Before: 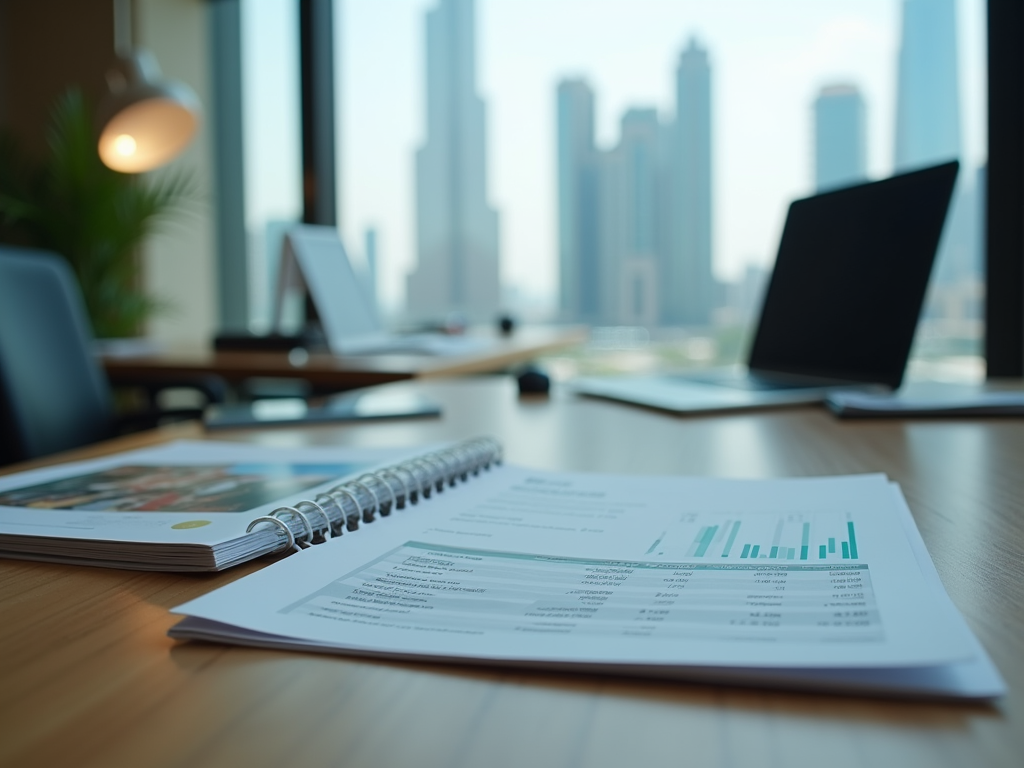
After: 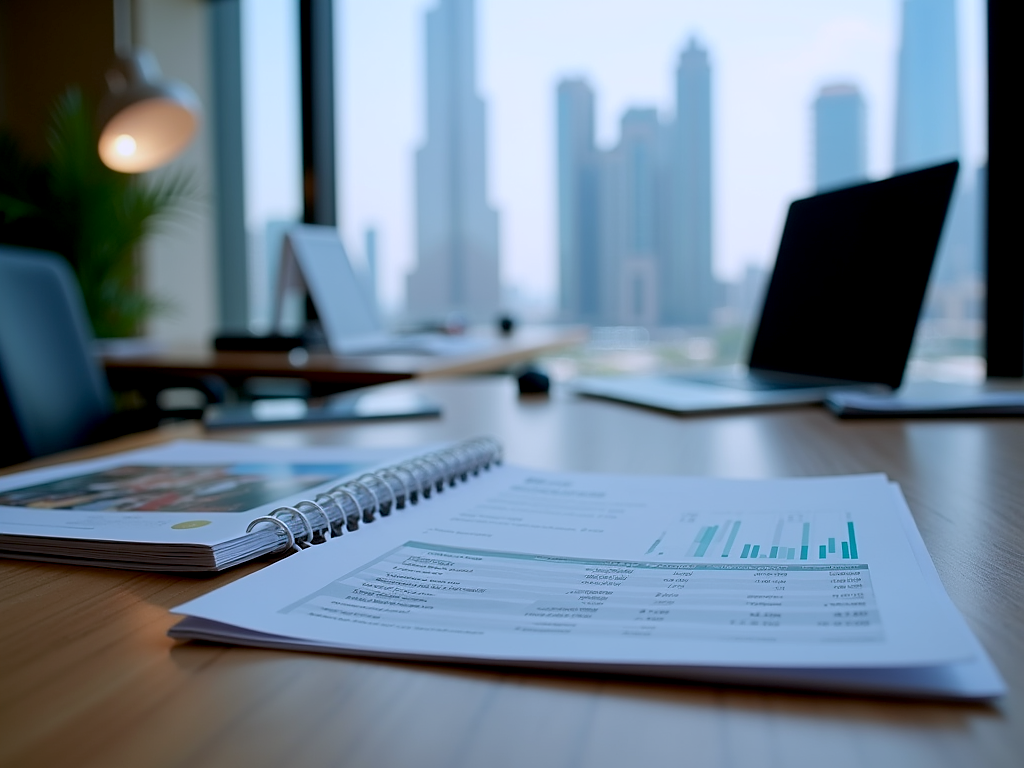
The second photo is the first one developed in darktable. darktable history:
sharpen: radius 1
color calibration: illuminant as shot in camera, x 0.363, y 0.385, temperature 4528.04 K
exposure: black level correction 0.009, exposure -0.159 EV, compensate highlight preservation false
